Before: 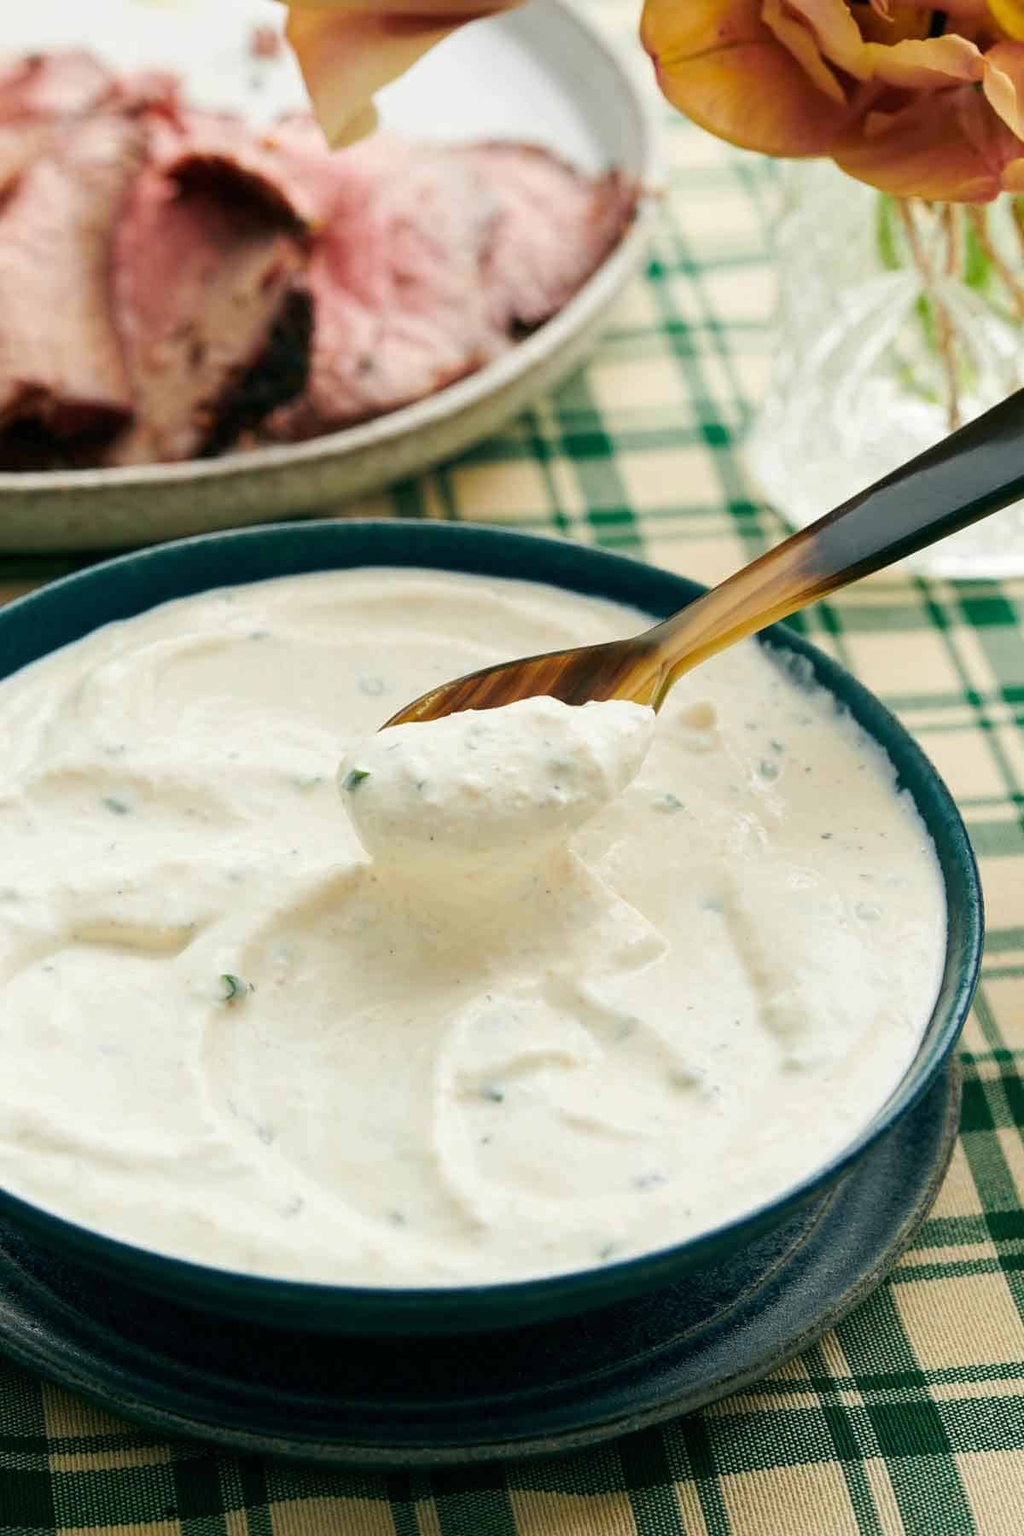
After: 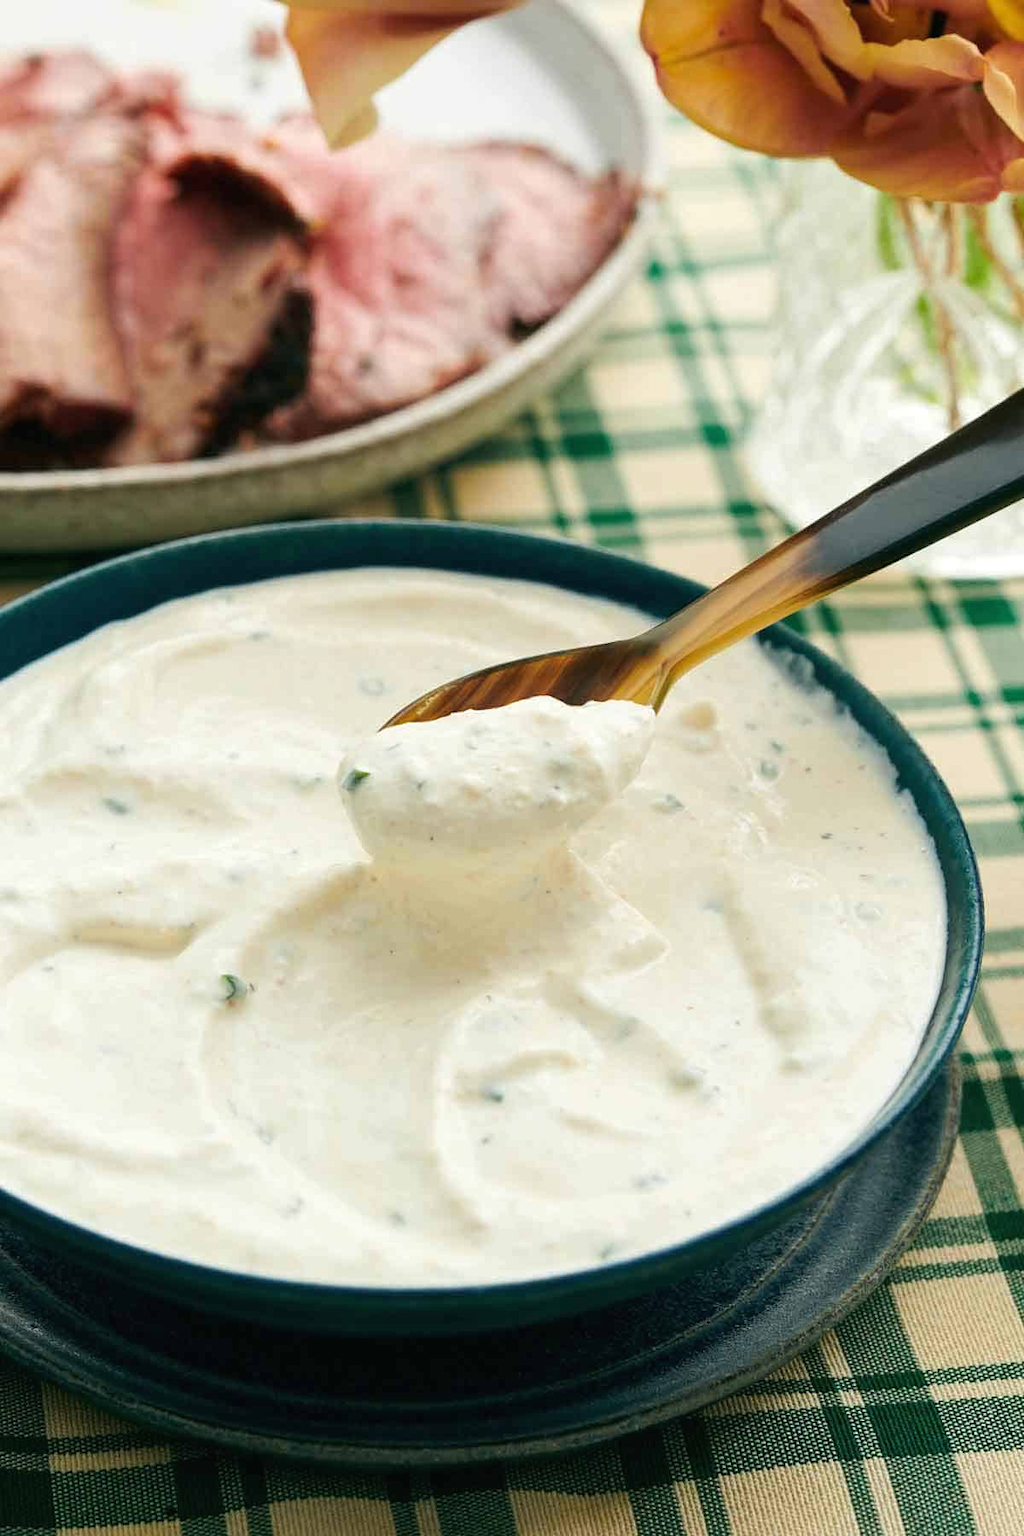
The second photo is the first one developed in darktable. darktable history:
exposure: black level correction -0.001, exposure 0.079 EV, compensate exposure bias true, compensate highlight preservation false
